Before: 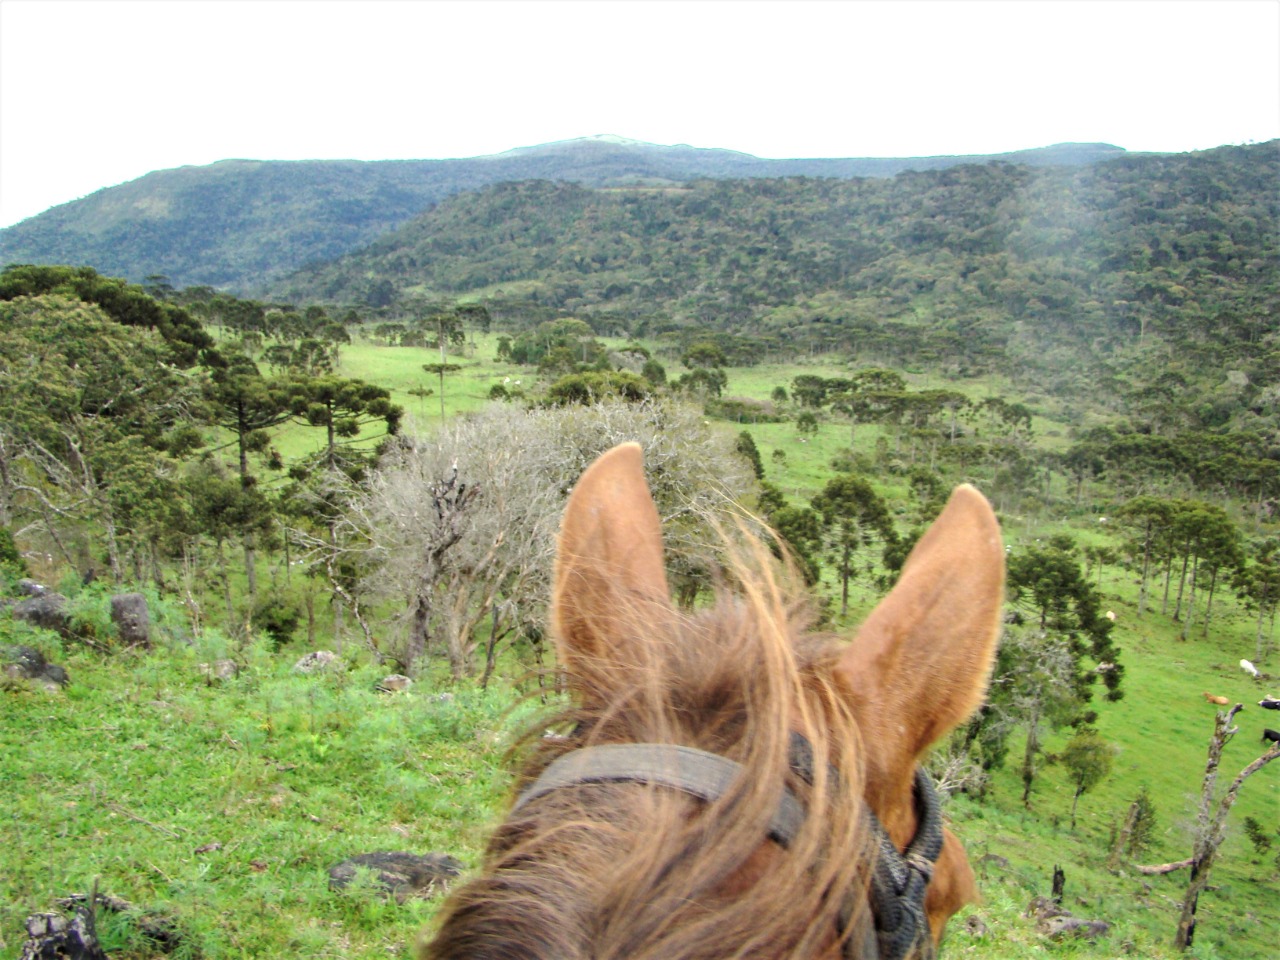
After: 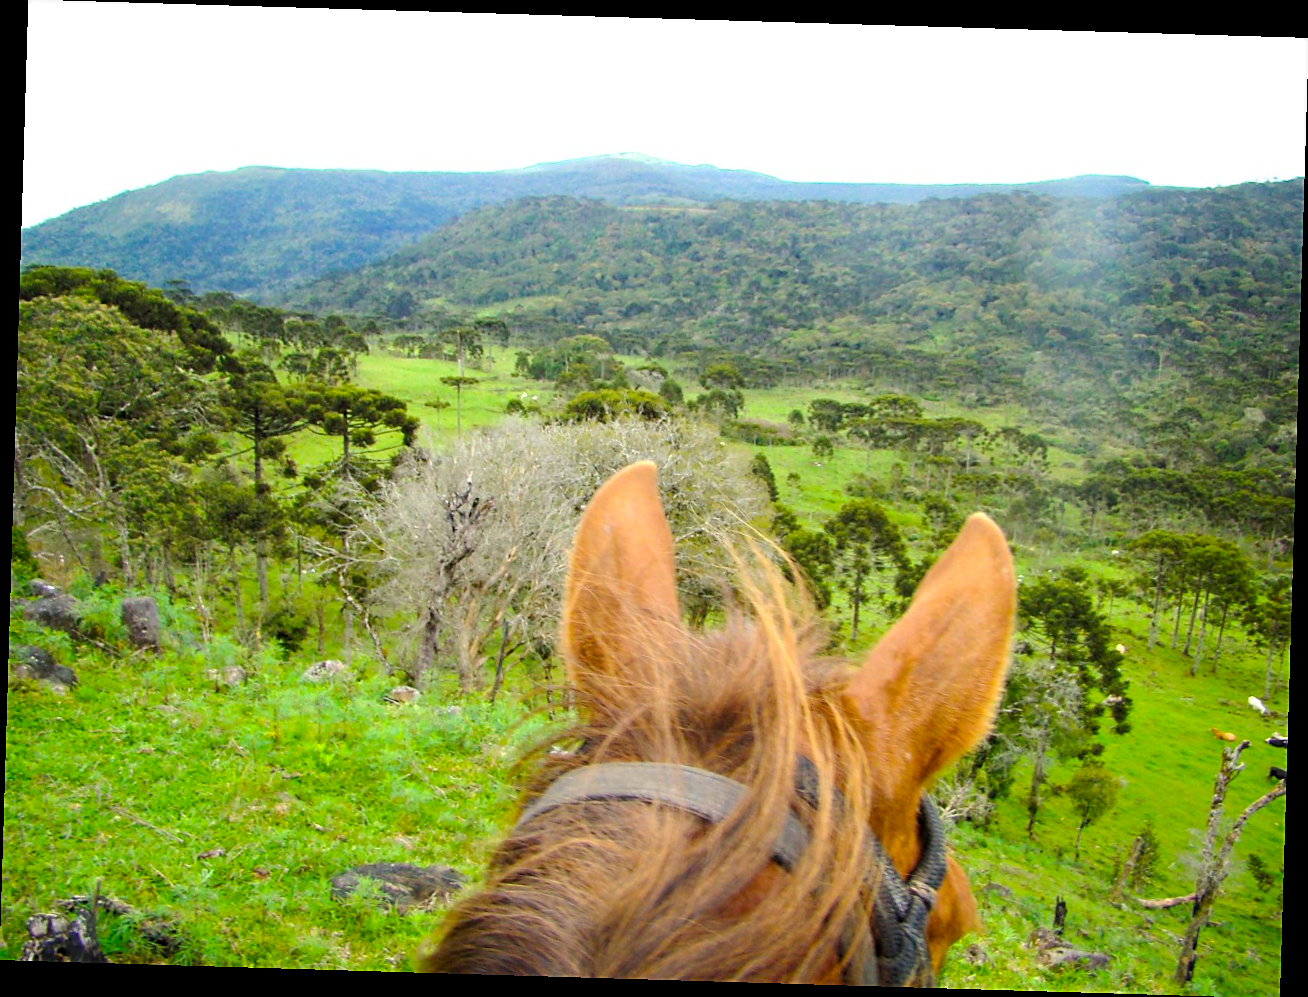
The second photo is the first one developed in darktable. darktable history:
sharpen: radius 1.458, amount 0.398, threshold 1.271
rotate and perspective: rotation 1.72°, automatic cropping off
shadows and highlights: shadows -40.15, highlights 62.88, soften with gaussian
color balance rgb: linear chroma grading › global chroma 15%, perceptual saturation grading › global saturation 30%
